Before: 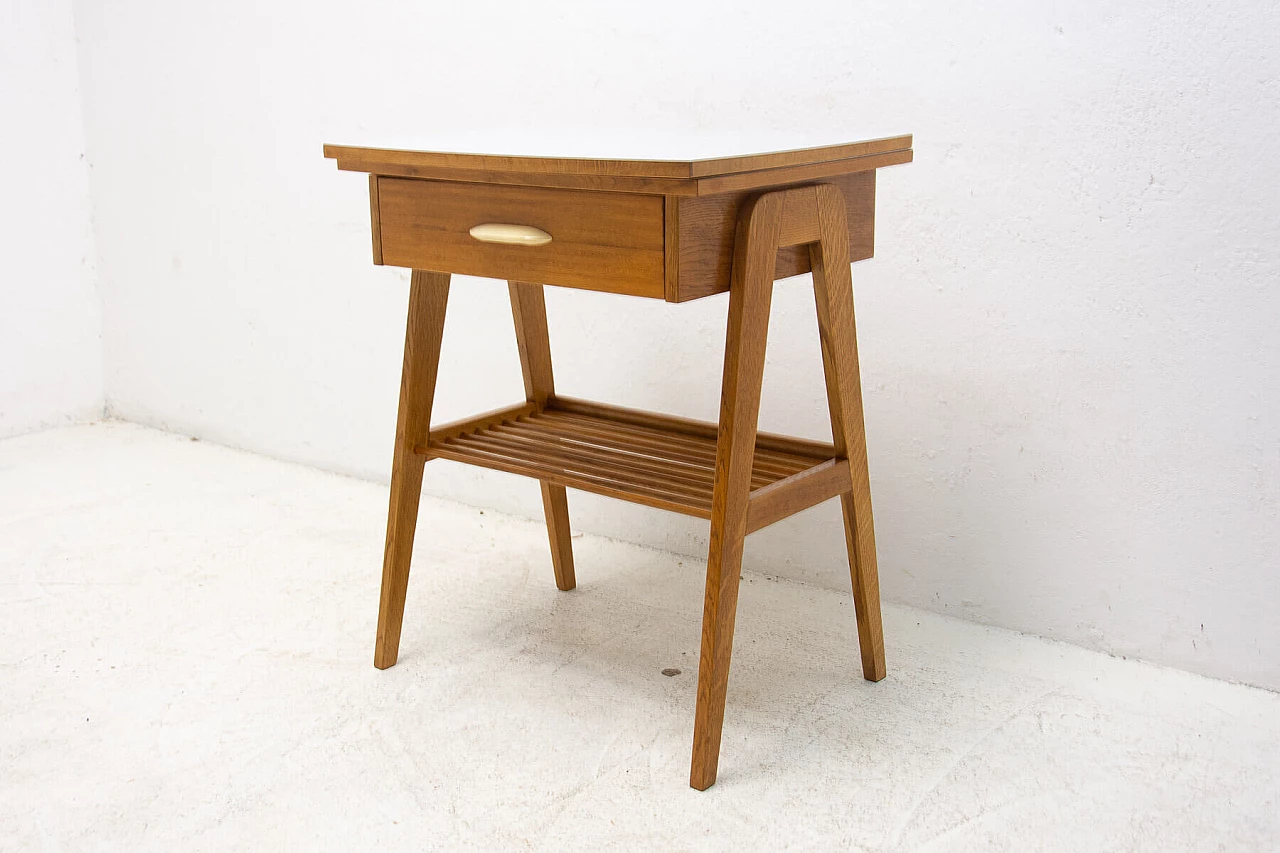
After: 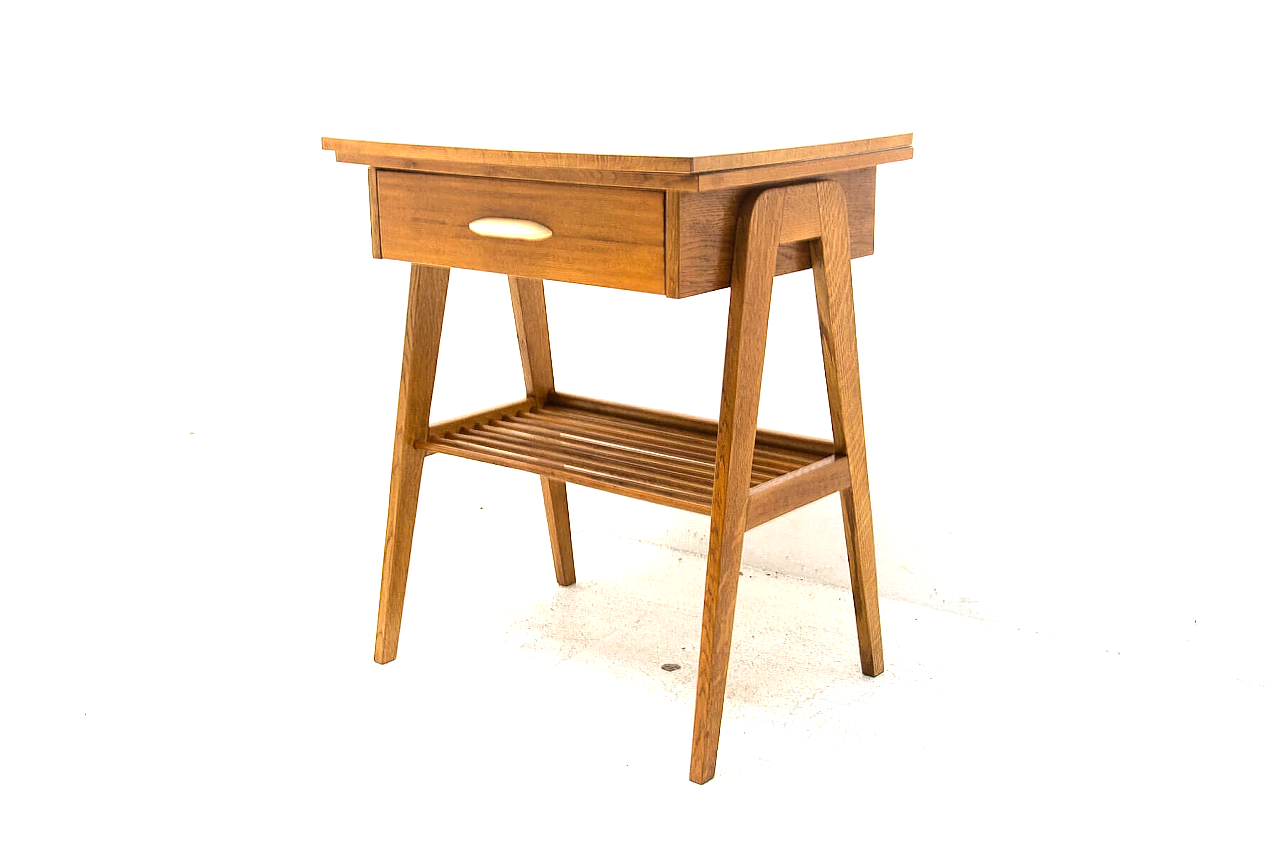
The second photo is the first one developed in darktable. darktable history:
tone equalizer: -8 EV -0.75 EV, -7 EV -0.7 EV, -6 EV -0.6 EV, -5 EV -0.4 EV, -3 EV 0.4 EV, -2 EV 0.6 EV, -1 EV 0.7 EV, +0 EV 0.75 EV, edges refinement/feathering 500, mask exposure compensation -1.57 EV, preserve details no
rotate and perspective: rotation 0.174°, lens shift (vertical) 0.013, lens shift (horizontal) 0.019, shear 0.001, automatic cropping original format, crop left 0.007, crop right 0.991, crop top 0.016, crop bottom 0.997
exposure: black level correction 0, exposure 0.5 EV, compensate highlight preservation false
